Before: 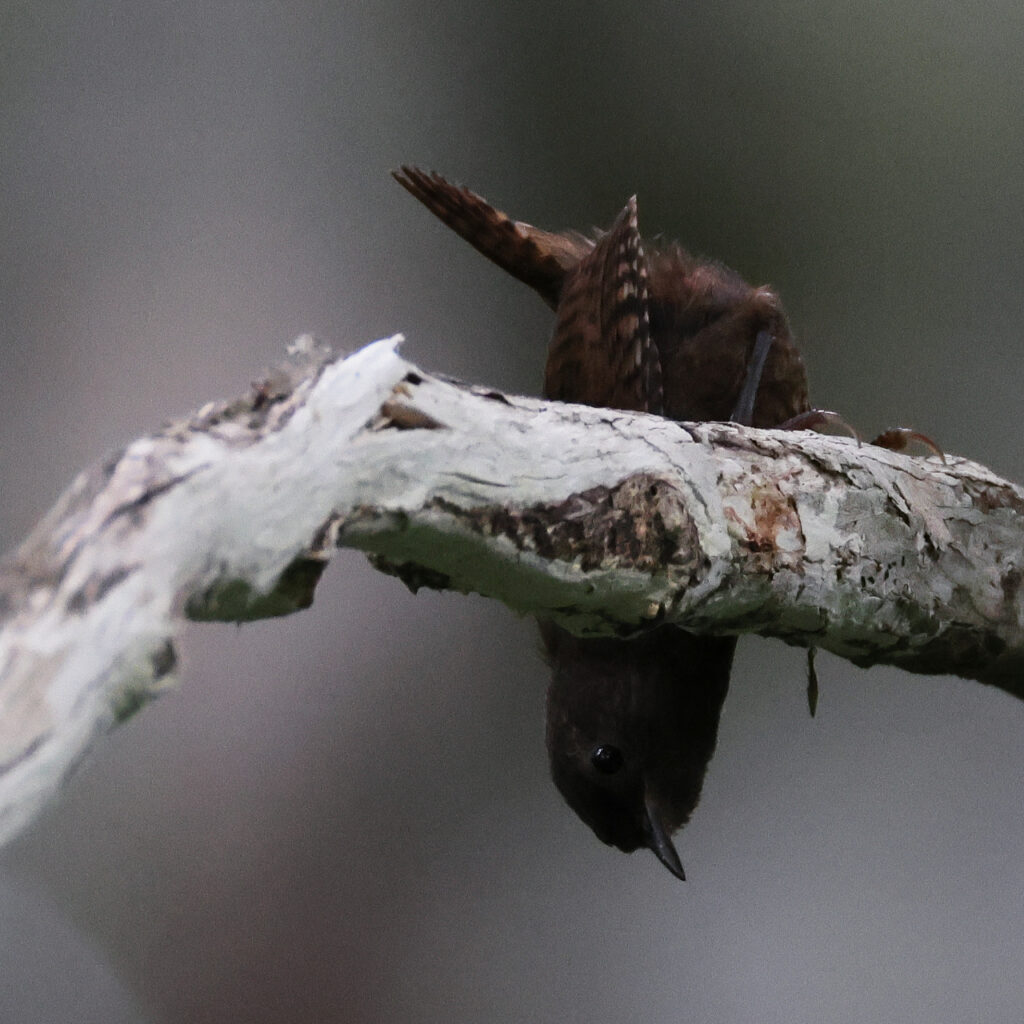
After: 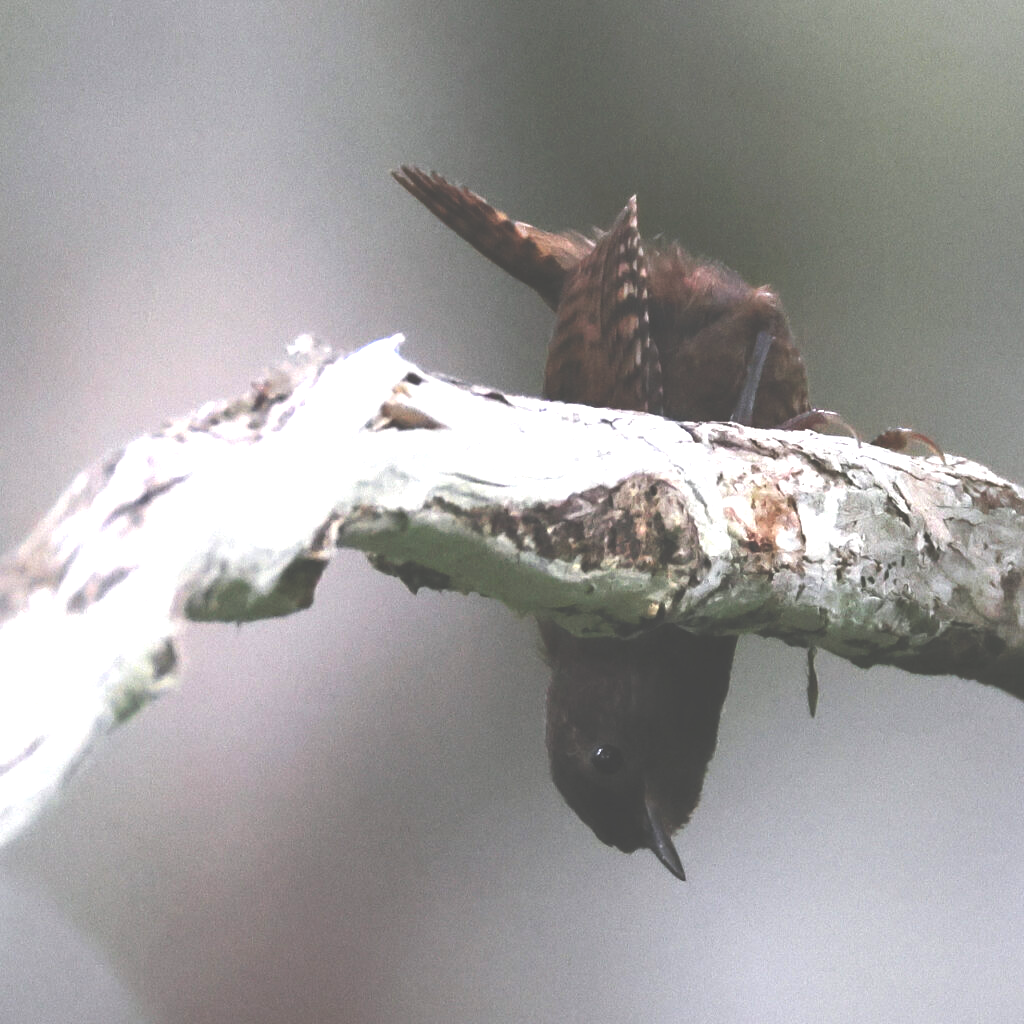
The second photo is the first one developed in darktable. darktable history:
exposure: black level correction -0.023, exposure 1.397 EV, compensate highlight preservation false
shadows and highlights: shadows 62.66, white point adjustment 0.37, highlights -34.44, compress 83.82%
